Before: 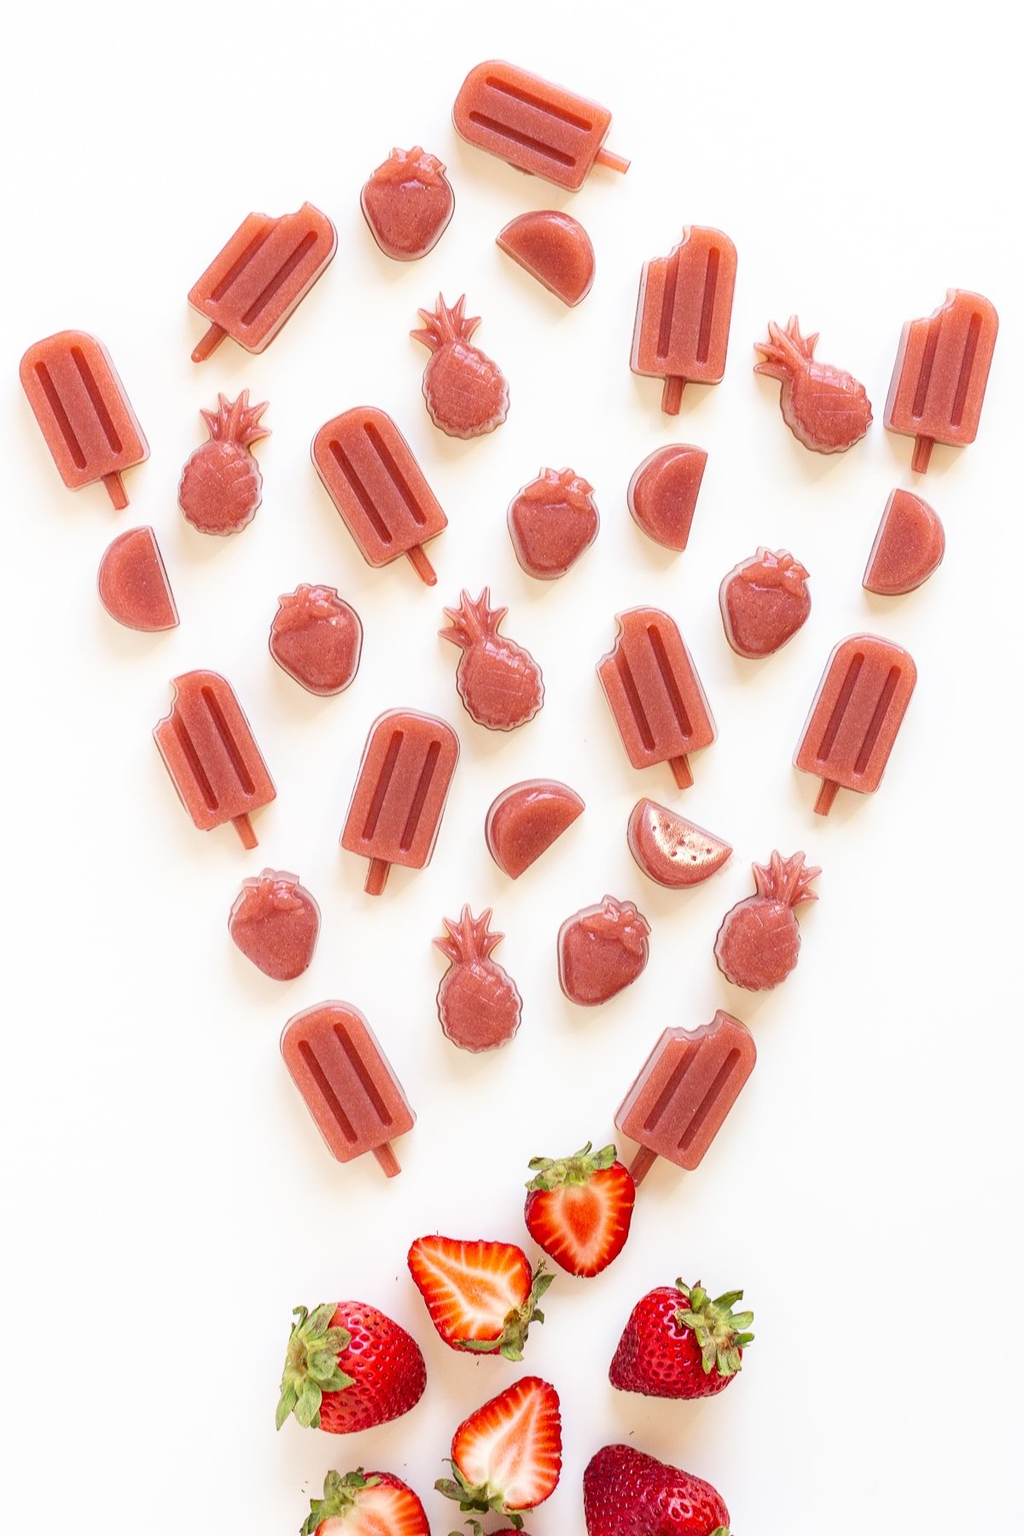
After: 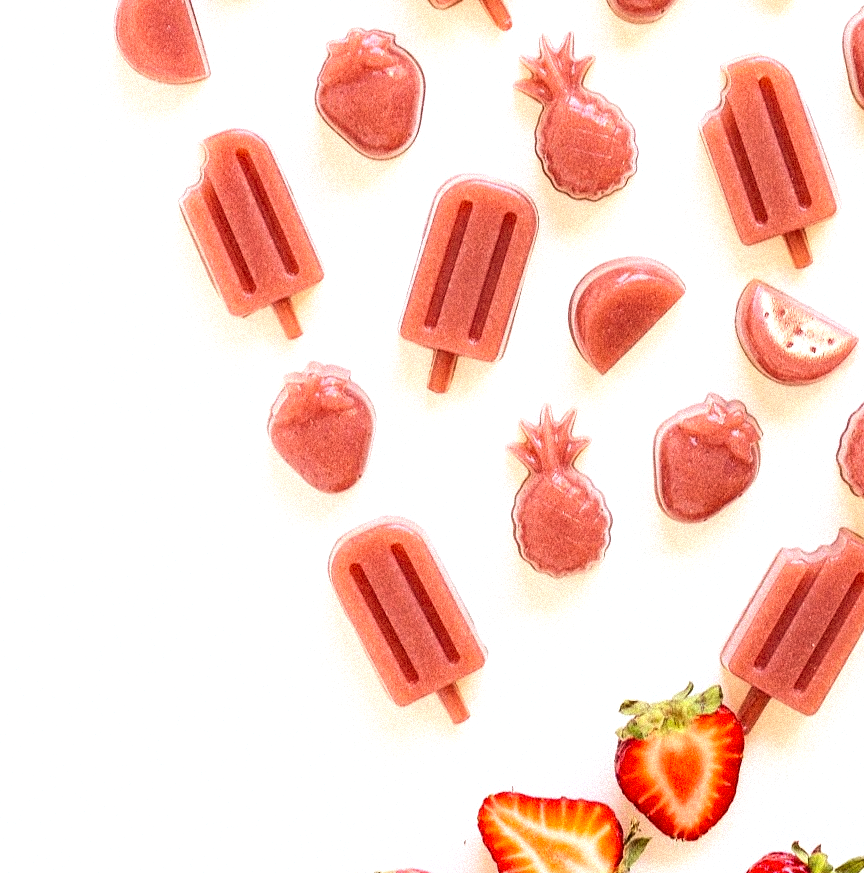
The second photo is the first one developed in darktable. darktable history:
crop: top 36.498%, right 27.964%, bottom 14.995%
grain: strength 35%, mid-tones bias 0%
tone equalizer: -8 EV -0.417 EV, -7 EV -0.389 EV, -6 EV -0.333 EV, -5 EV -0.222 EV, -3 EV 0.222 EV, -2 EV 0.333 EV, -1 EV 0.389 EV, +0 EV 0.417 EV, edges refinement/feathering 500, mask exposure compensation -1.57 EV, preserve details no
contrast brightness saturation: contrast 0.15, brightness 0.05
rgb levels: mode RGB, independent channels, levels [[0, 0.5, 1], [0, 0.521, 1], [0, 0.536, 1]]
